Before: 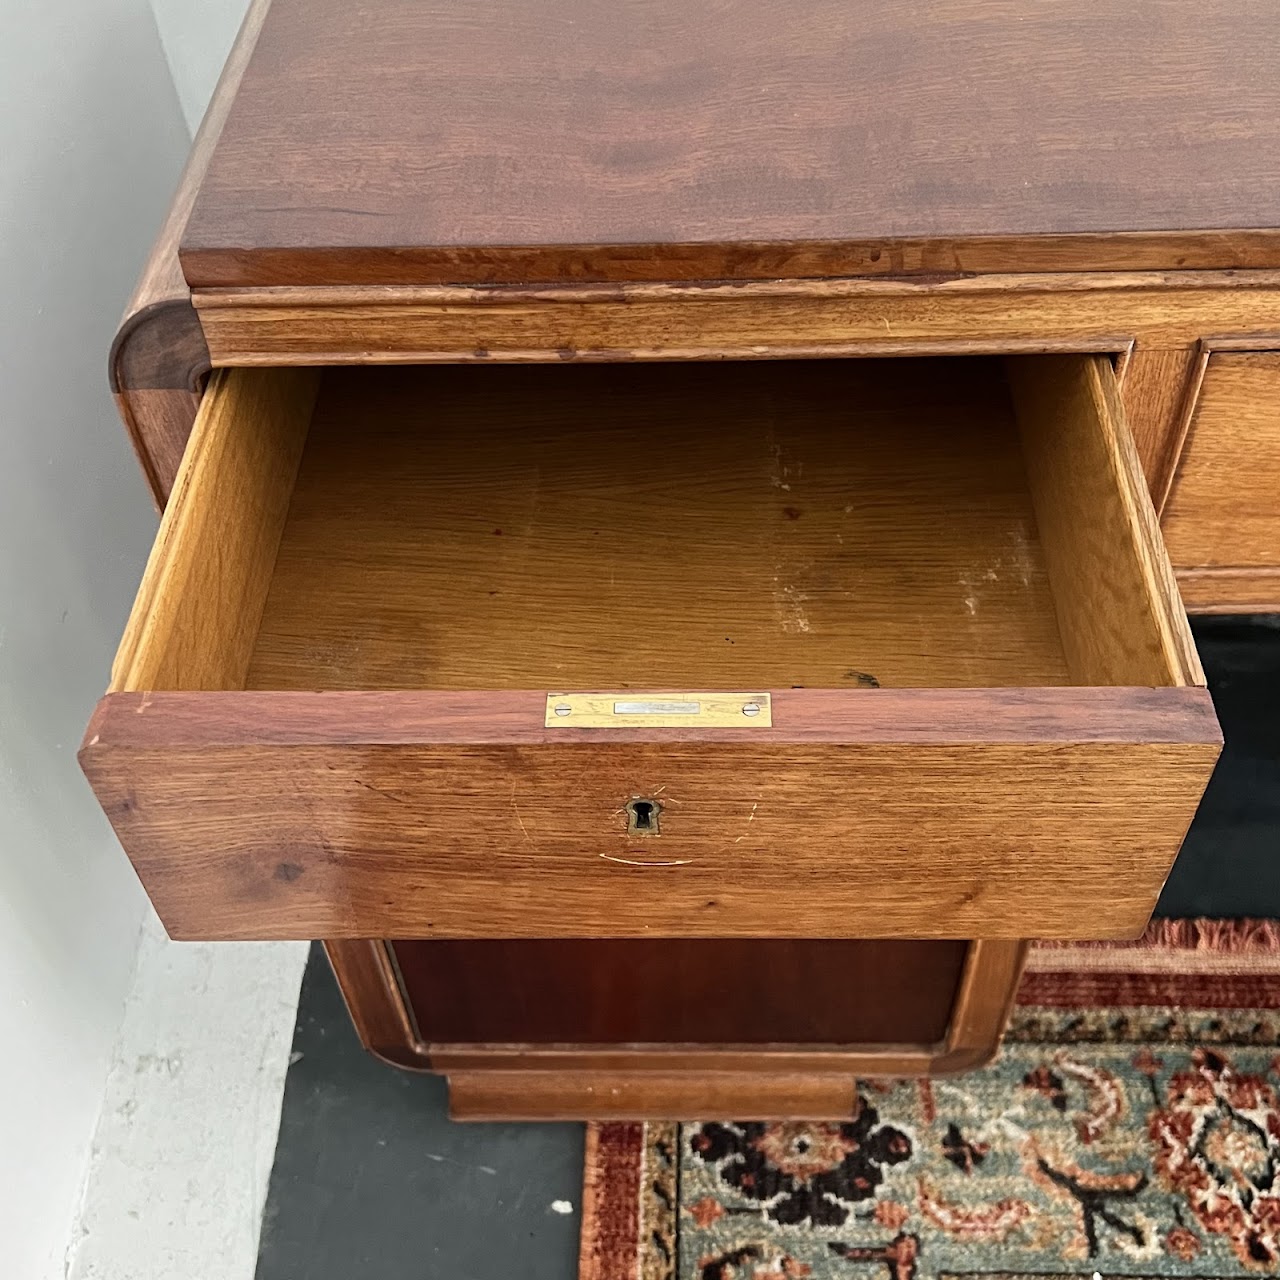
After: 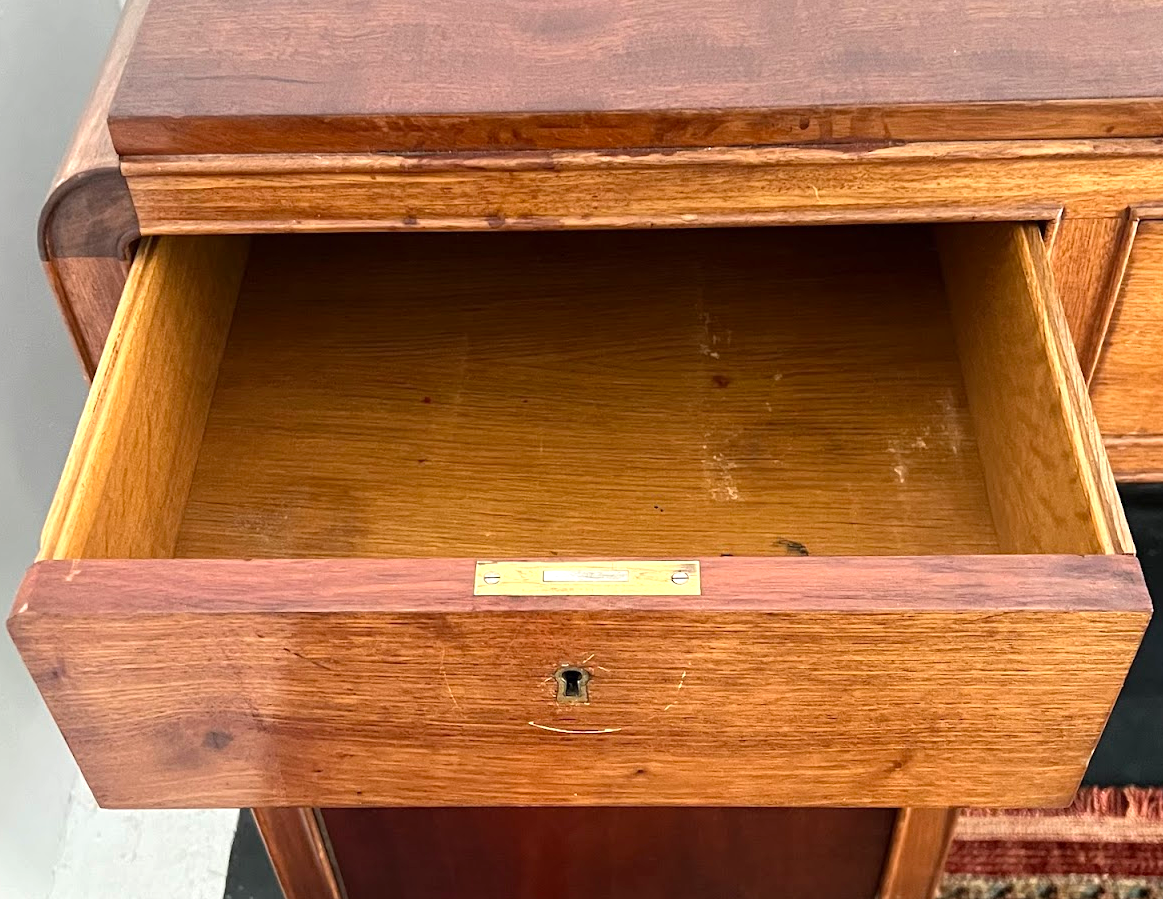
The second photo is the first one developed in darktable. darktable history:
crop: left 5.596%, top 10.314%, right 3.534%, bottom 19.395%
exposure: exposure 0.496 EV, compensate highlight preservation false
